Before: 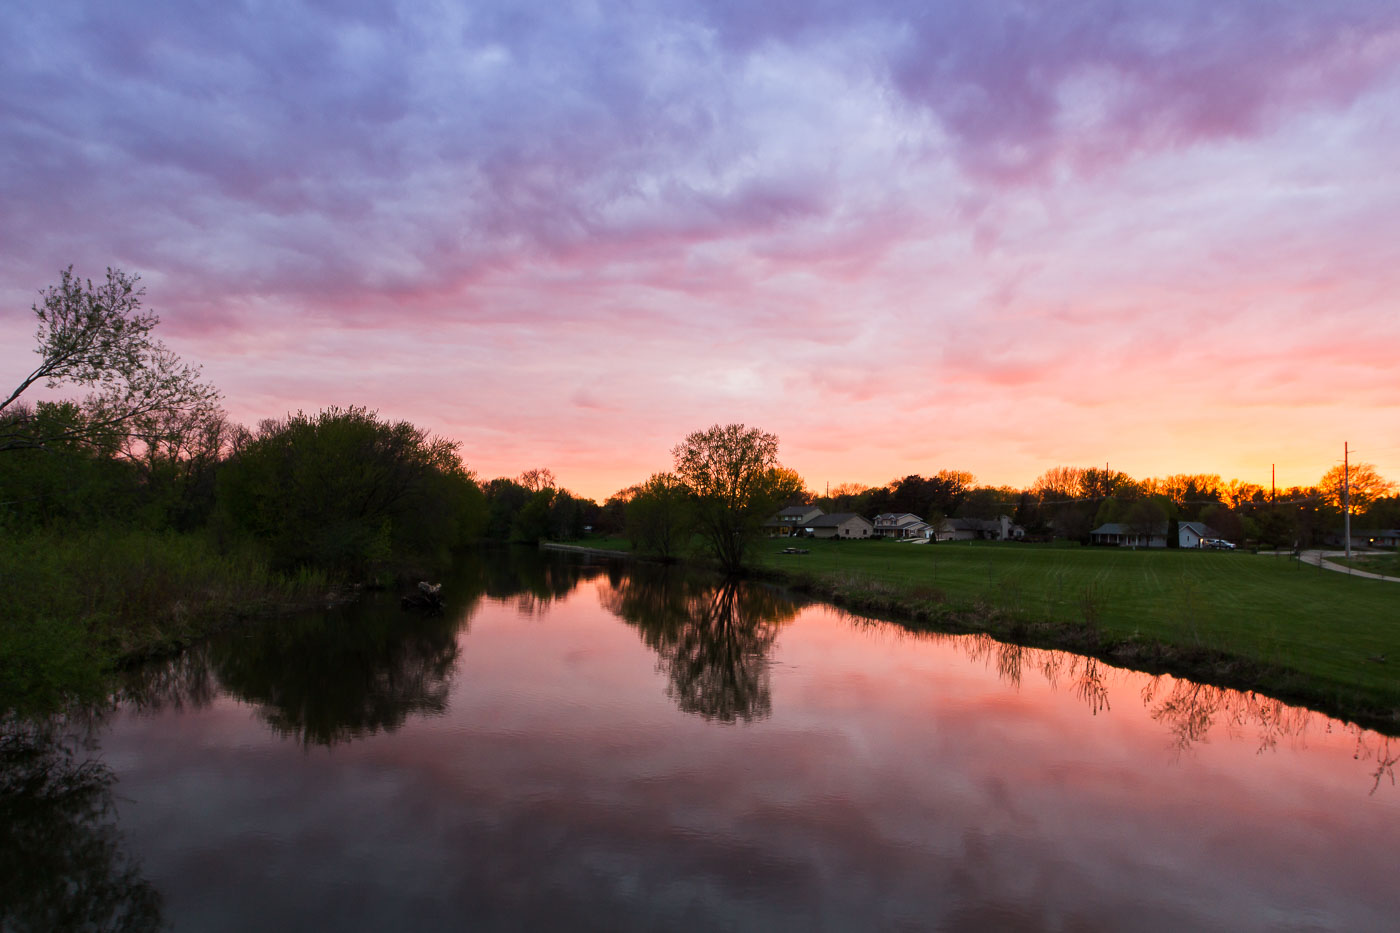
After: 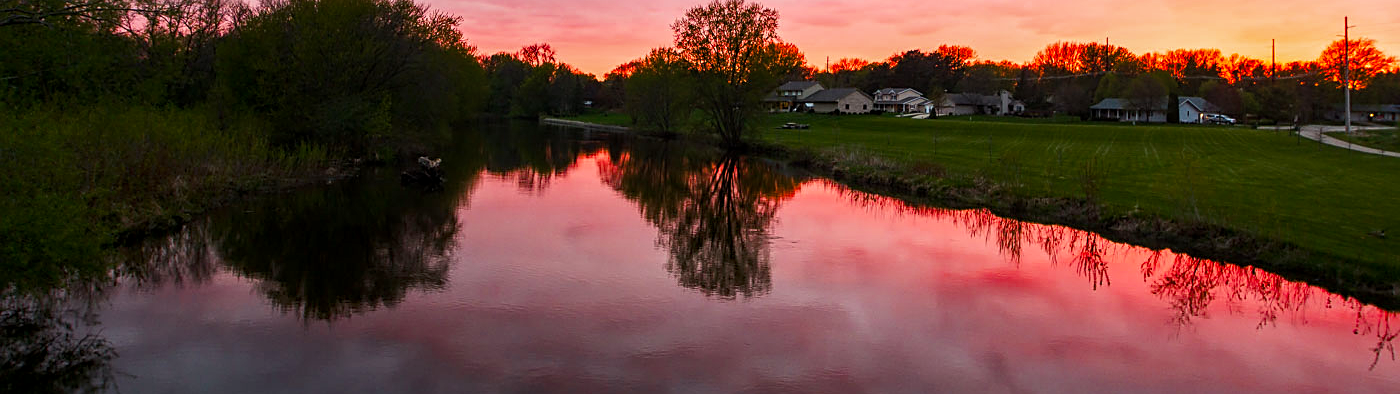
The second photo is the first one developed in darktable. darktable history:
crop: top 45.594%, bottom 12.159%
local contrast: on, module defaults
color zones: curves: ch1 [(0.239, 0.552) (0.75, 0.5)]; ch2 [(0.25, 0.462) (0.749, 0.457)]
color balance rgb: perceptual saturation grading › global saturation 17.277%, saturation formula JzAzBz (2021)
sharpen: on, module defaults
